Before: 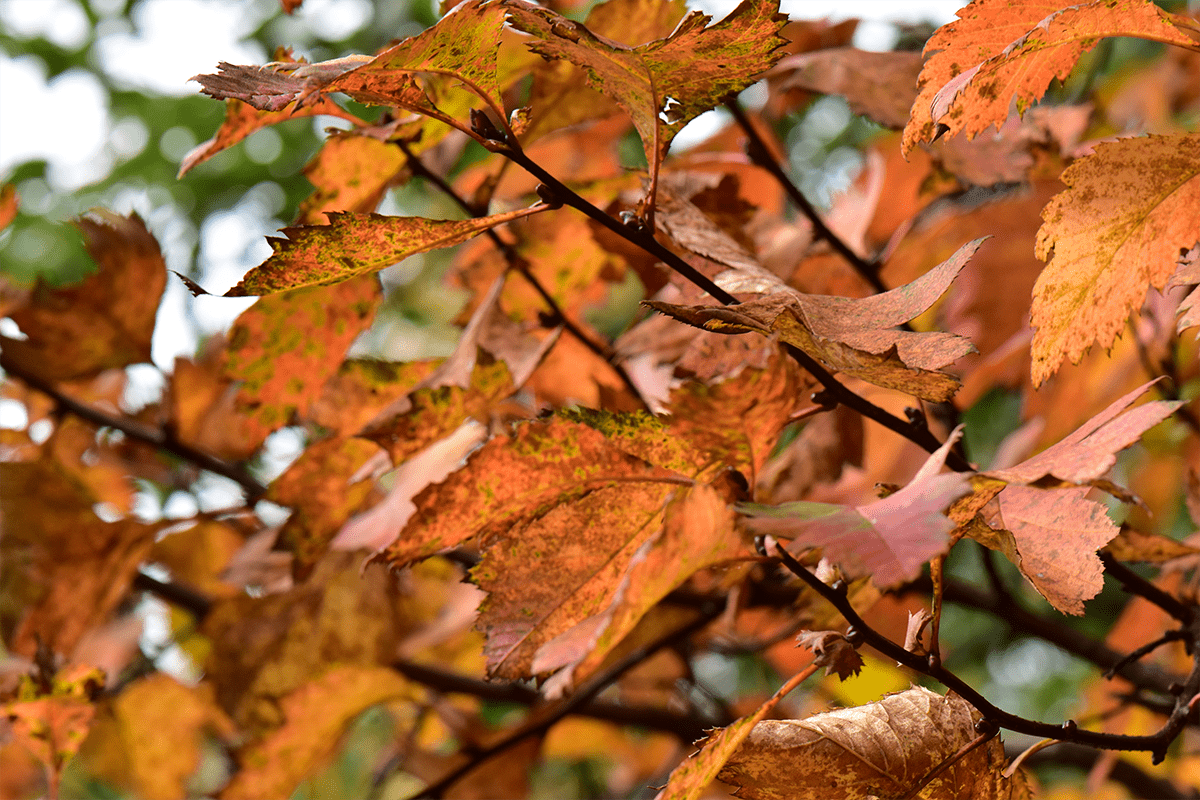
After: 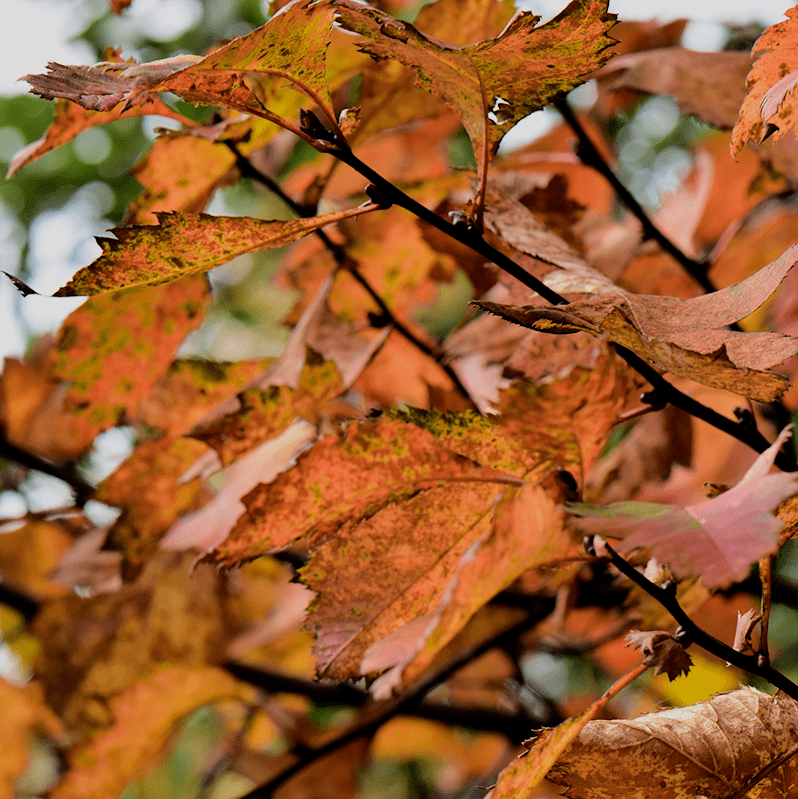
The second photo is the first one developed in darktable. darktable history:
filmic rgb: black relative exposure -7.59 EV, white relative exposure 4.66 EV, target black luminance 0%, hardness 3.51, latitude 50.44%, contrast 1.028, highlights saturation mix 9.26%, shadows ↔ highlights balance -0.157%
crop and rotate: left 14.289%, right 19.205%
